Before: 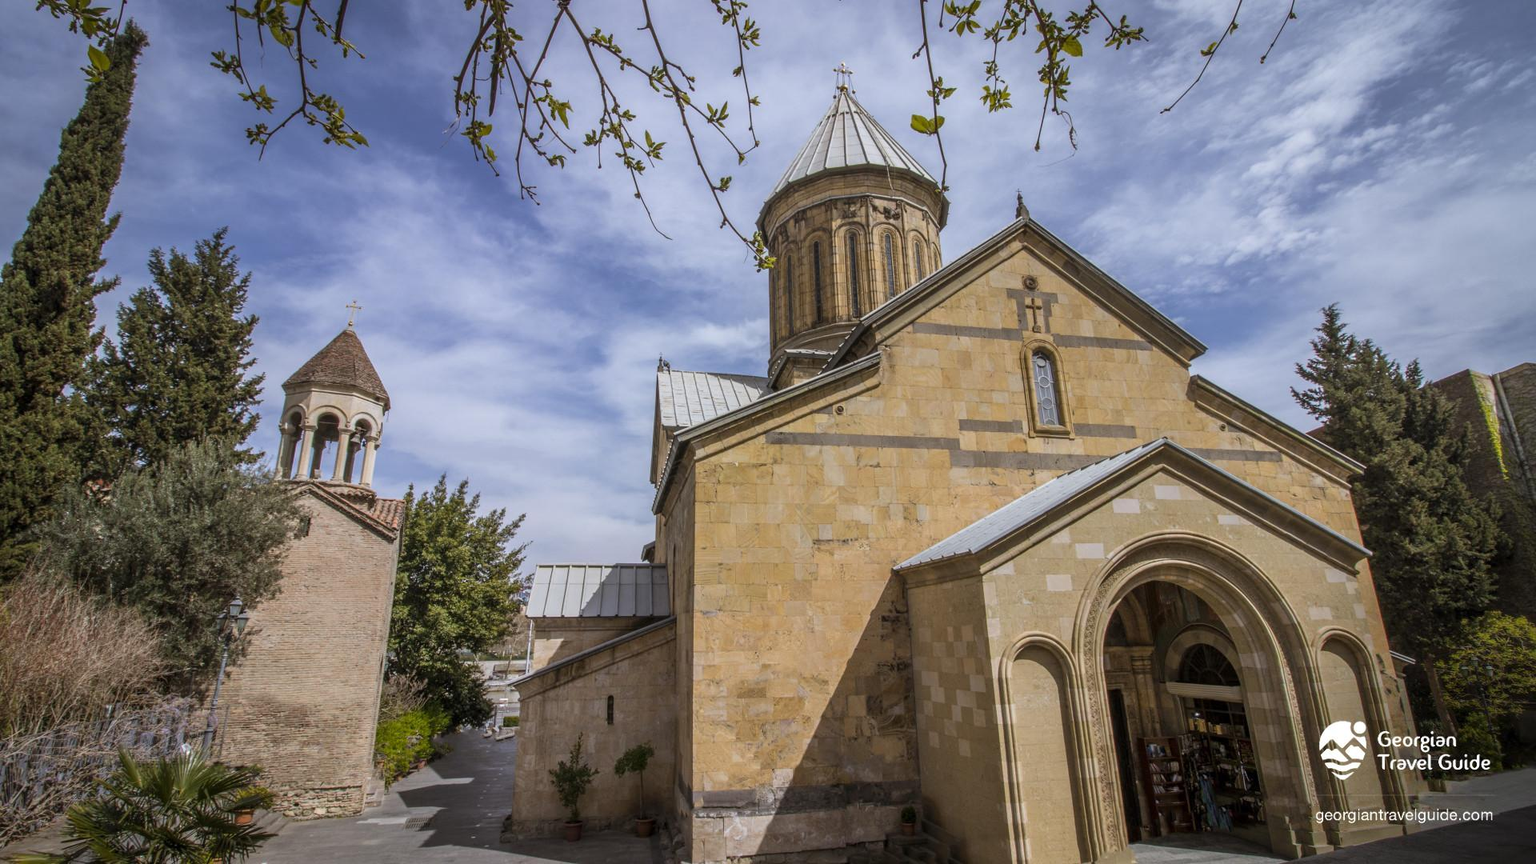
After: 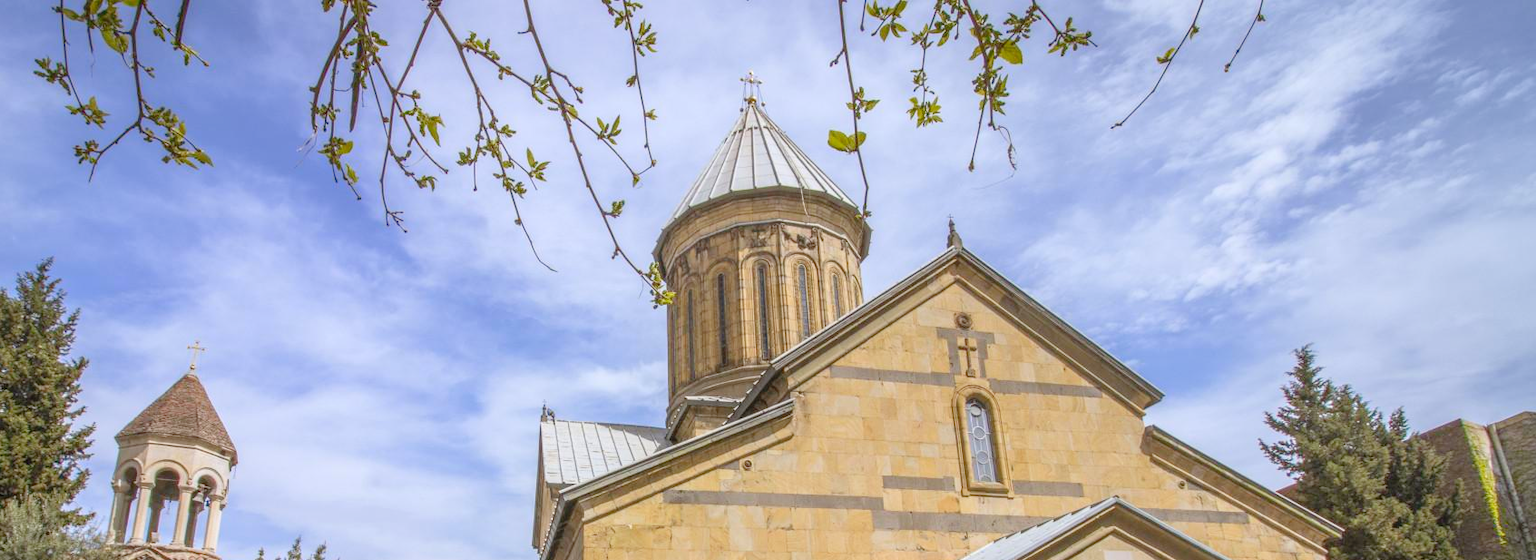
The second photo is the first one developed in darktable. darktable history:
crop and rotate: left 11.812%, bottom 42.776%
levels: levels [0, 0.397, 0.955]
